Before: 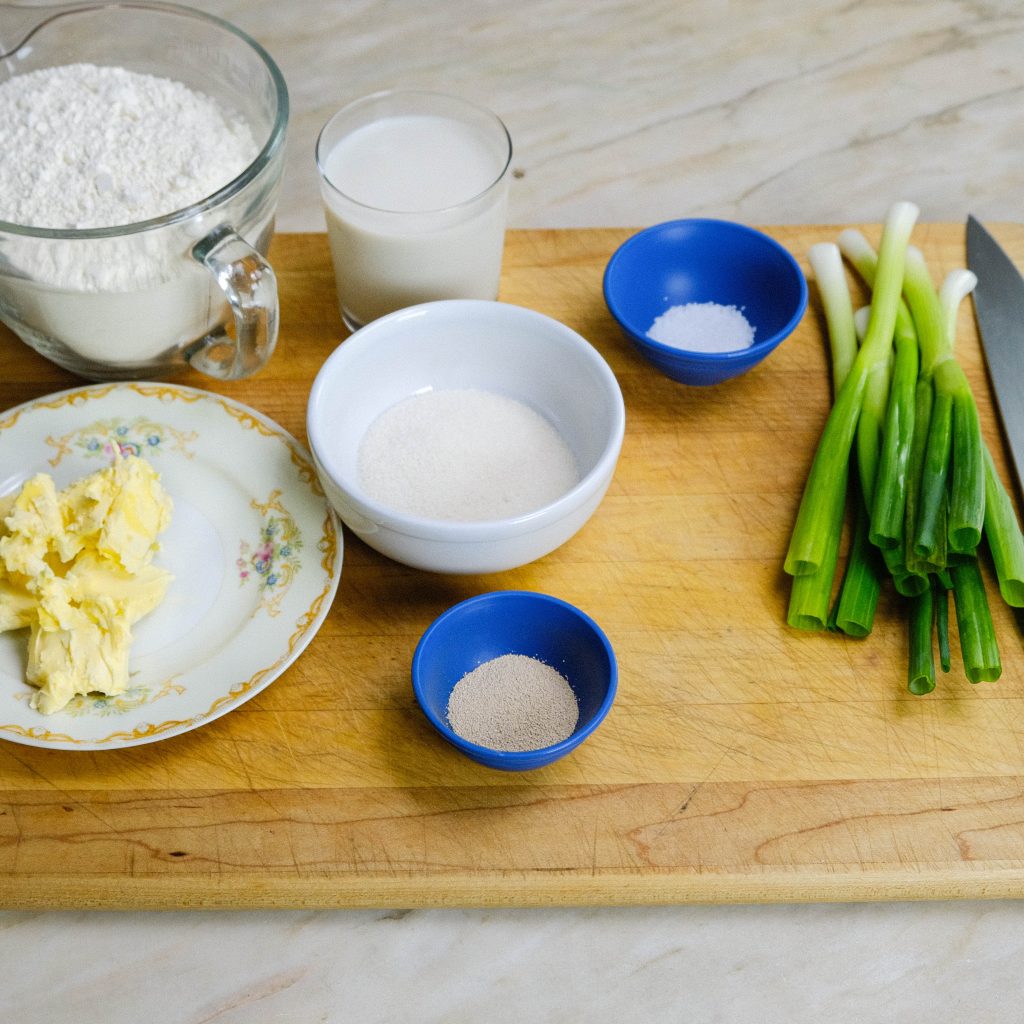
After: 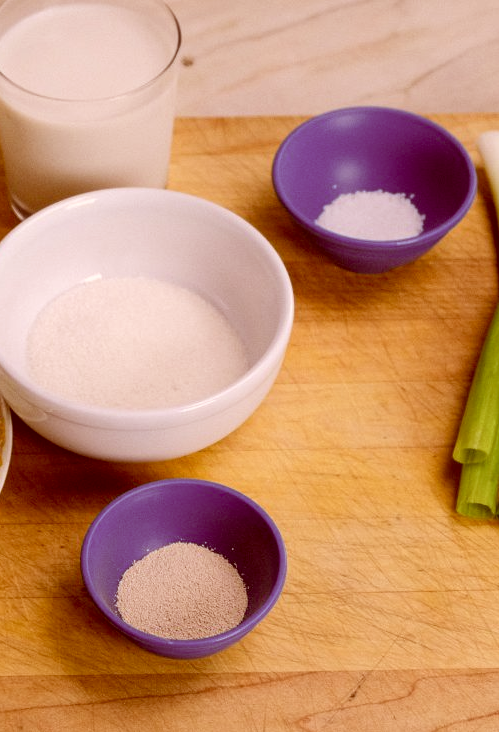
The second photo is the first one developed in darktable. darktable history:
color correction: highlights a* 9.35, highlights b* 8.96, shadows a* 39.81, shadows b* 39.26, saturation 0.768
crop: left 32.376%, top 10.955%, right 18.796%, bottom 17.472%
